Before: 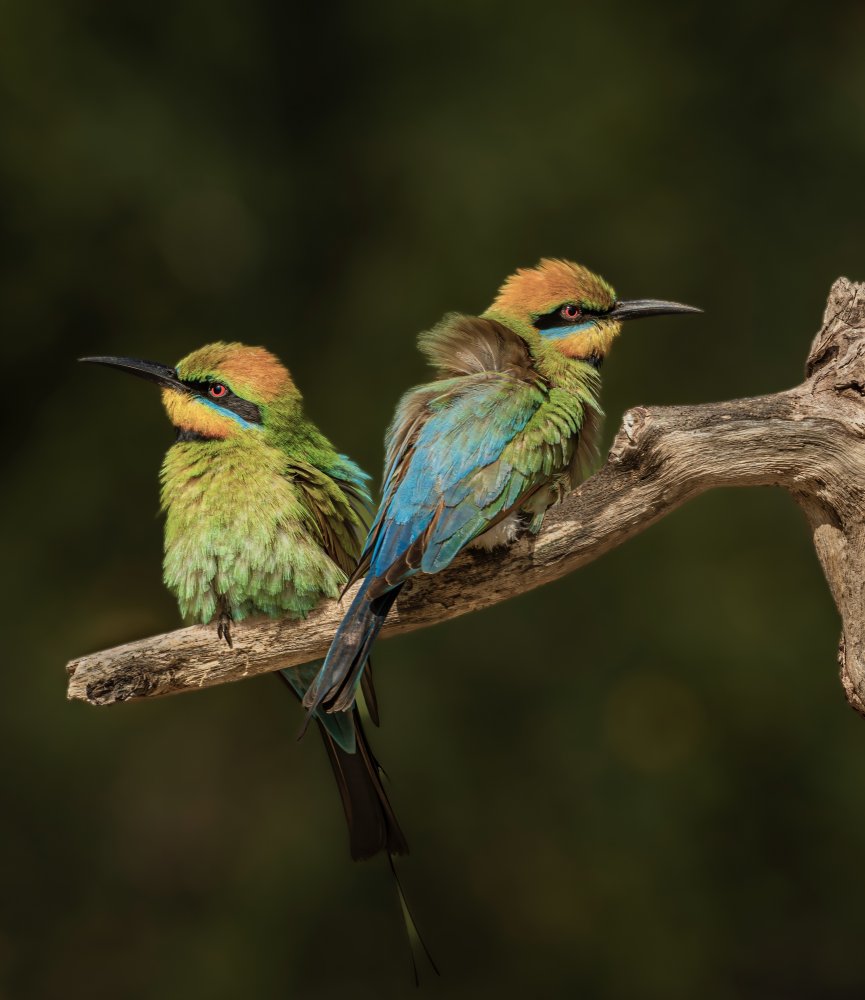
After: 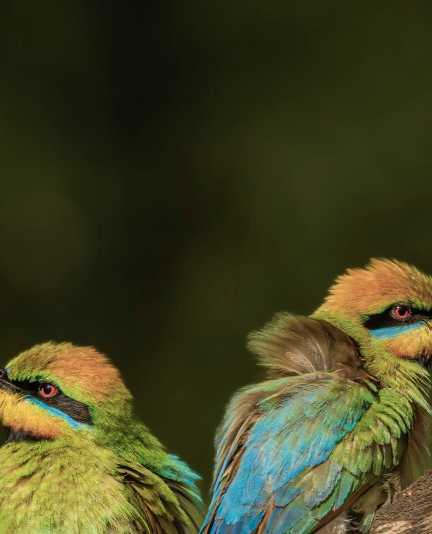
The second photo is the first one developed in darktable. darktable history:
crop: left 19.666%, right 30.352%, bottom 46.517%
velvia: strength 27.15%
